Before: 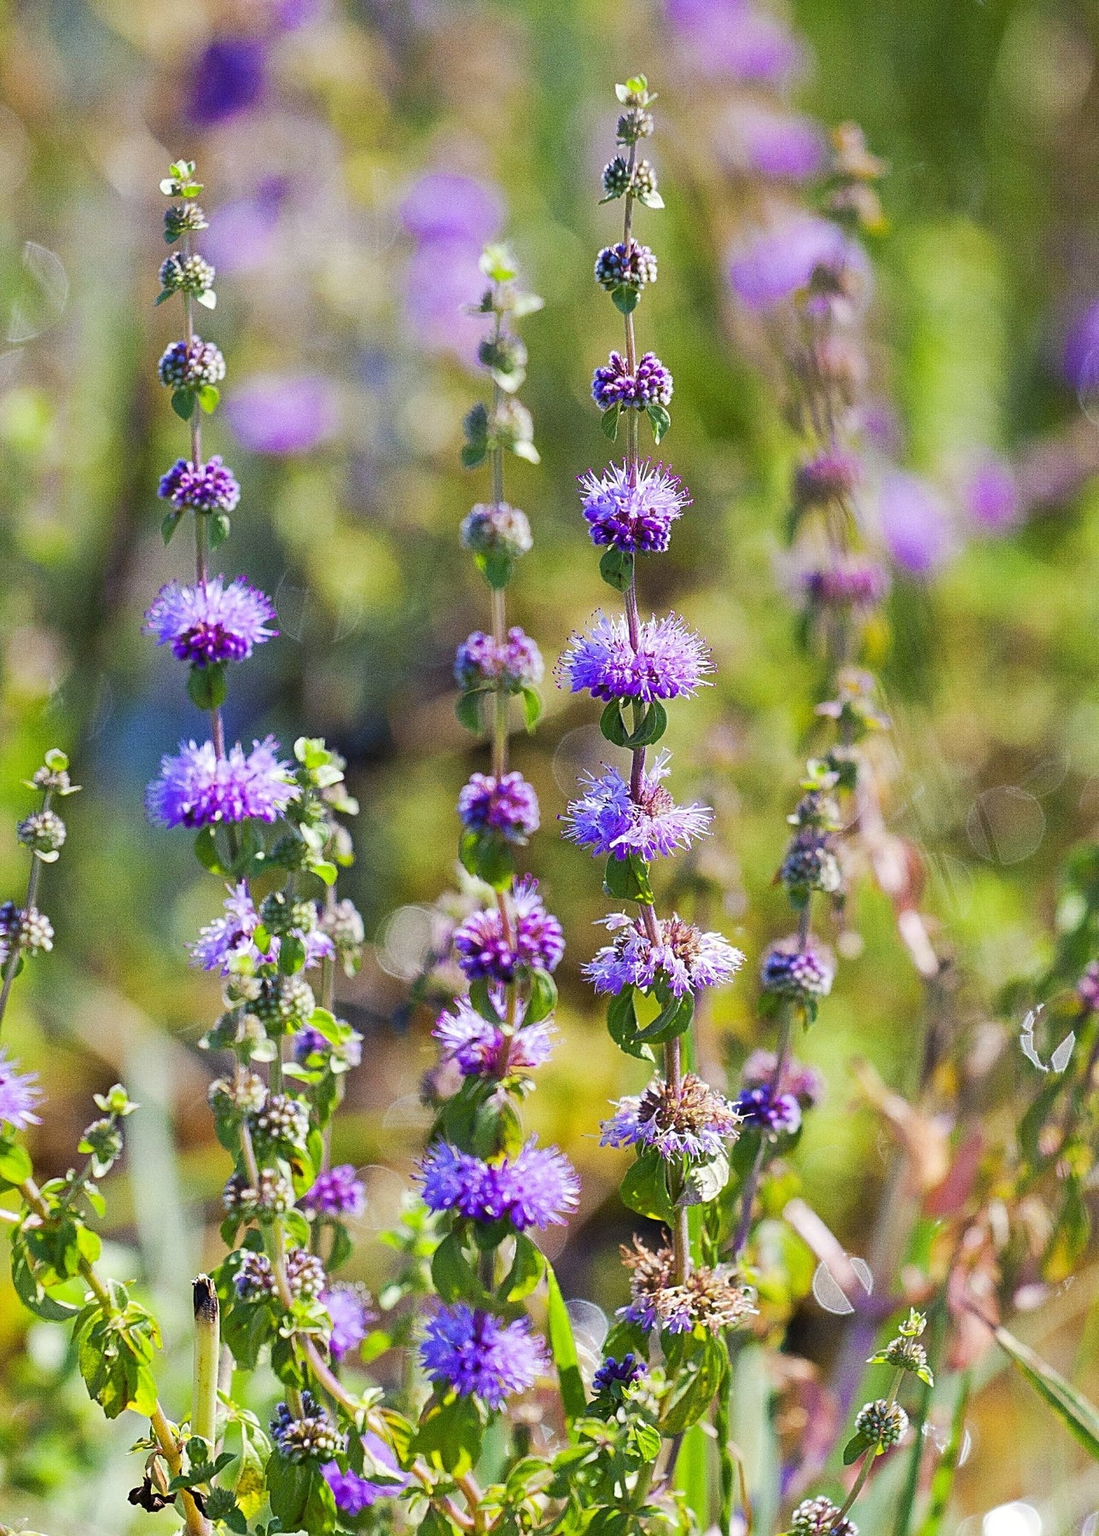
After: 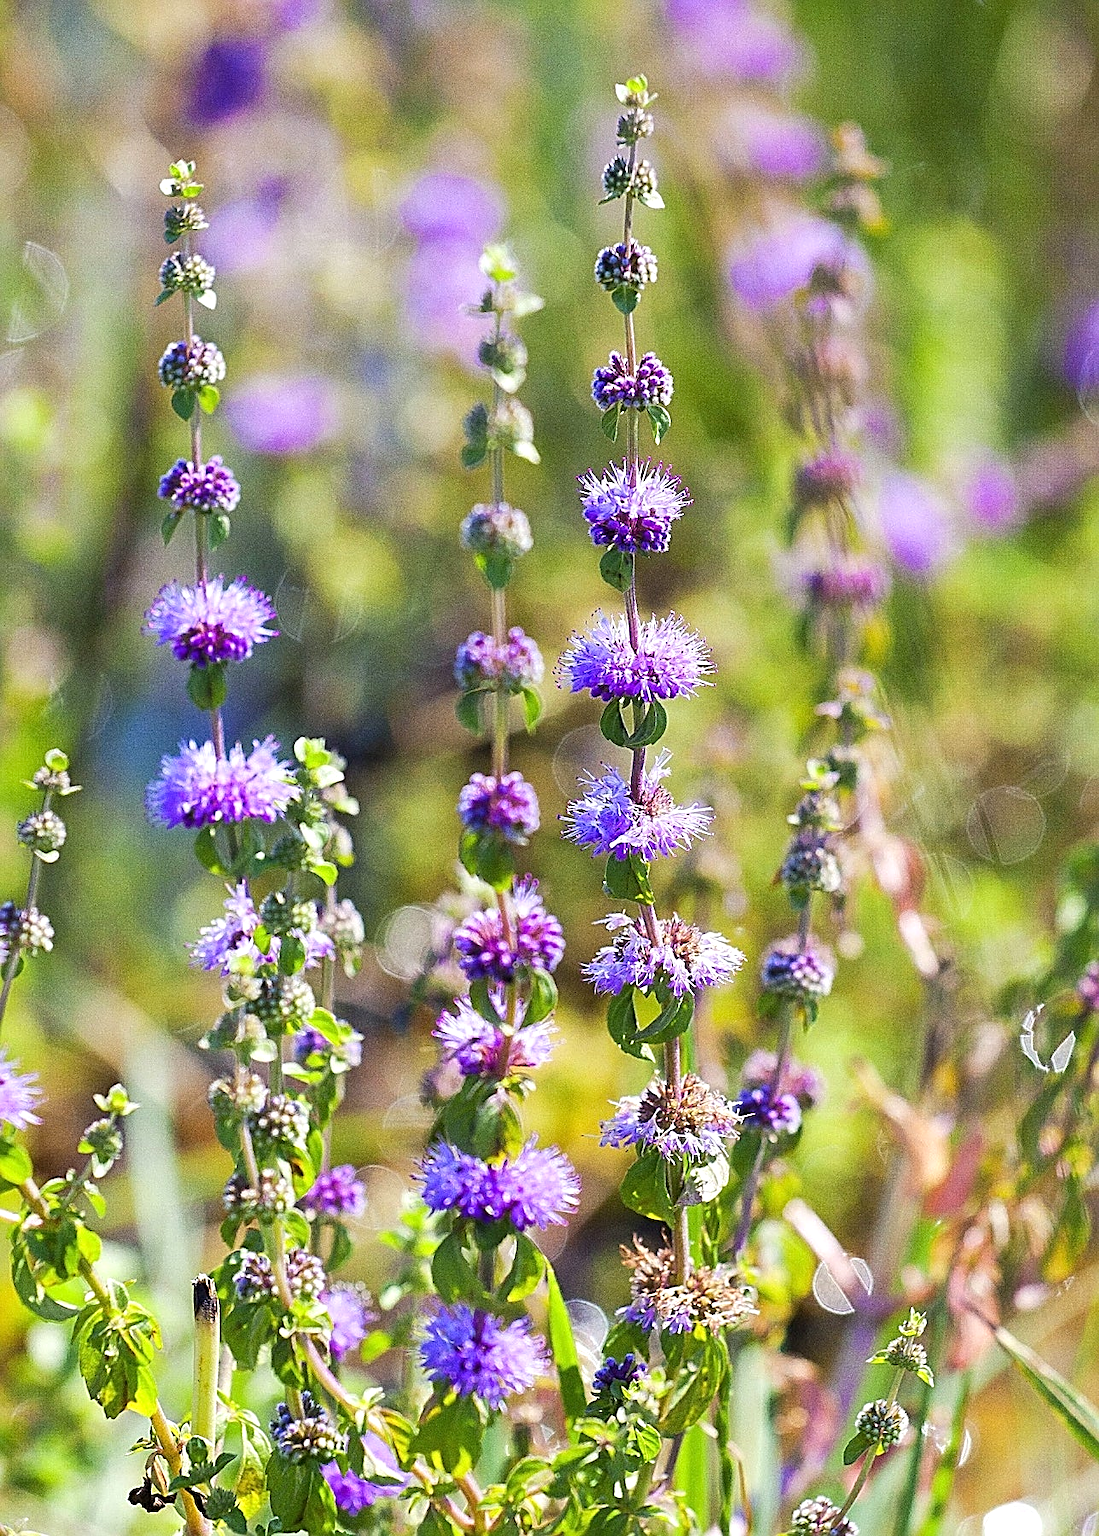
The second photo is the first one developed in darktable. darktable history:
sharpen: on, module defaults
exposure: exposure 0.299 EV, compensate highlight preservation false
